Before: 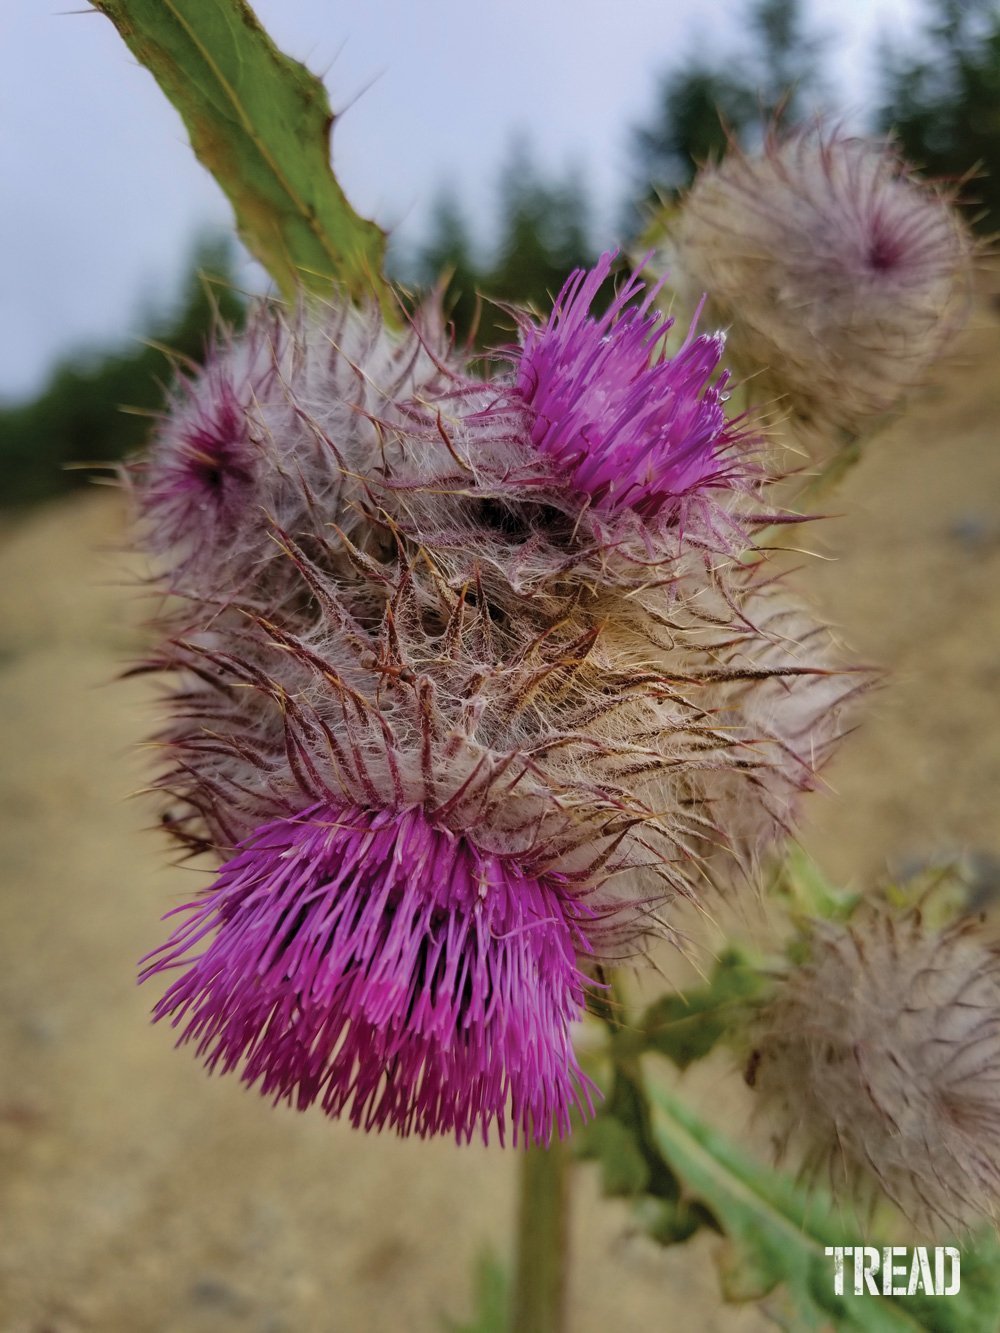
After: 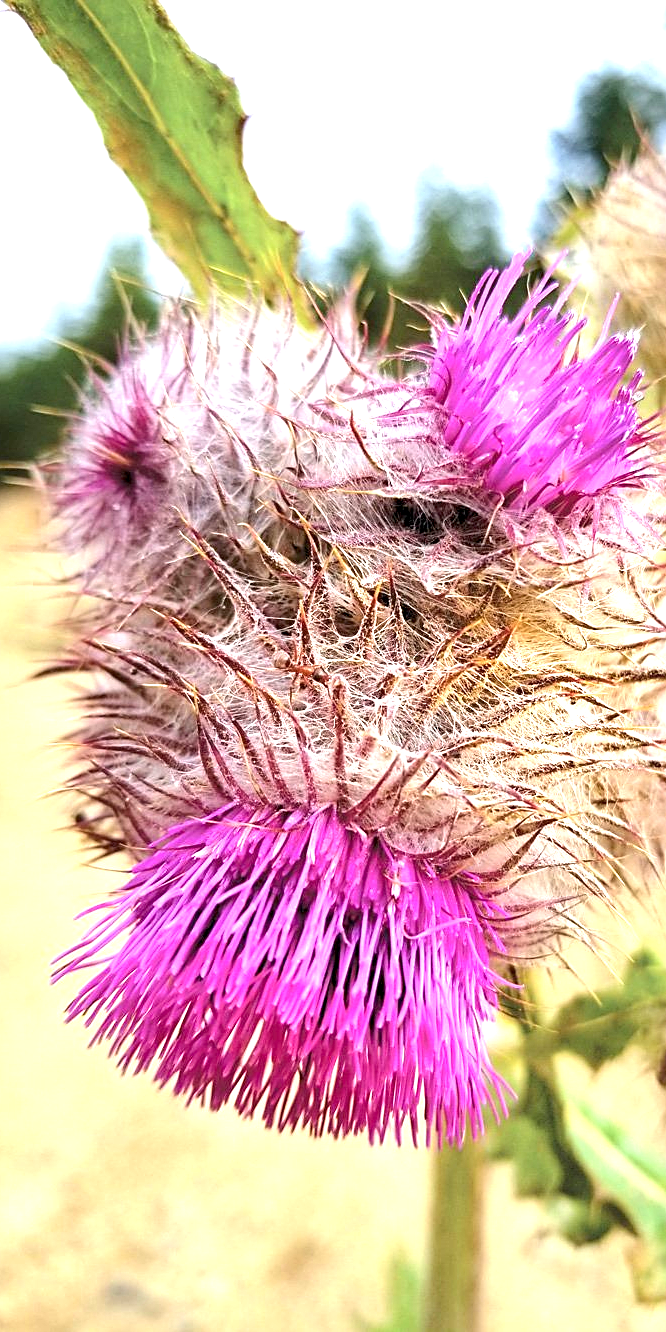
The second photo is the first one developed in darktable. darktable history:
sharpen: on, module defaults
exposure: black level correction 0.001, exposure 2 EV, compensate highlight preservation false
crop and rotate: left 8.786%, right 24.548%
